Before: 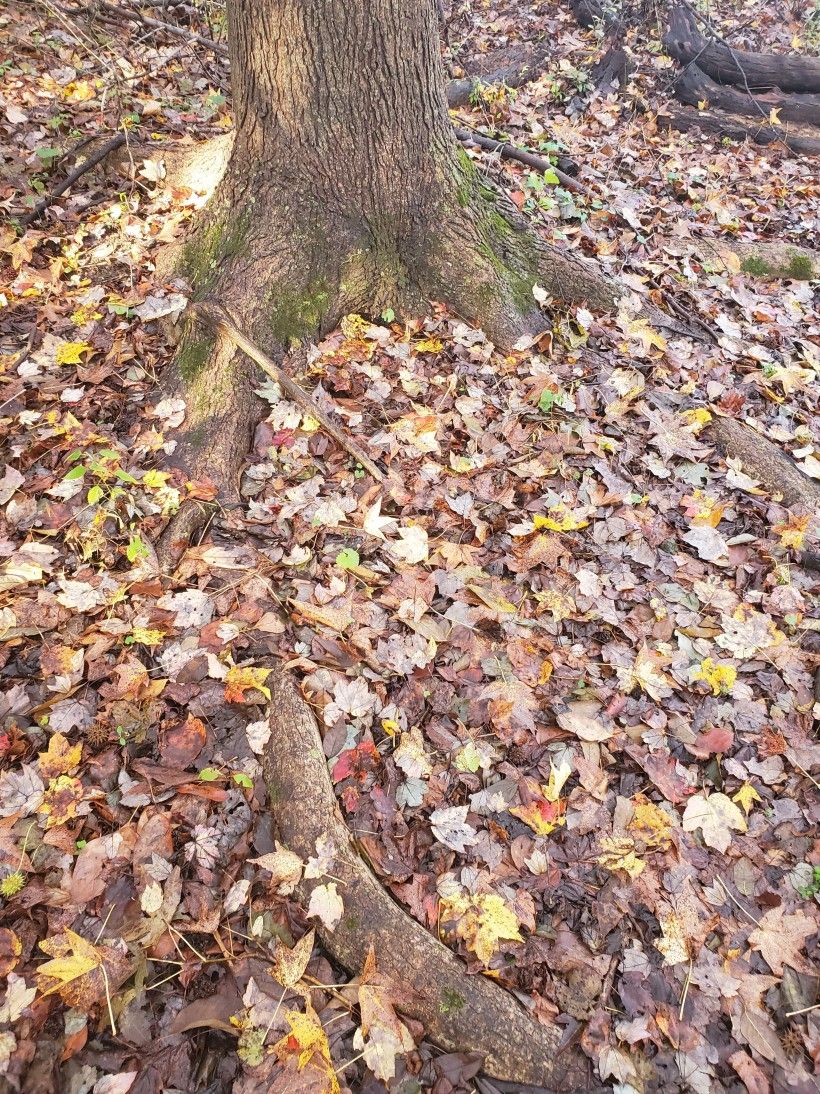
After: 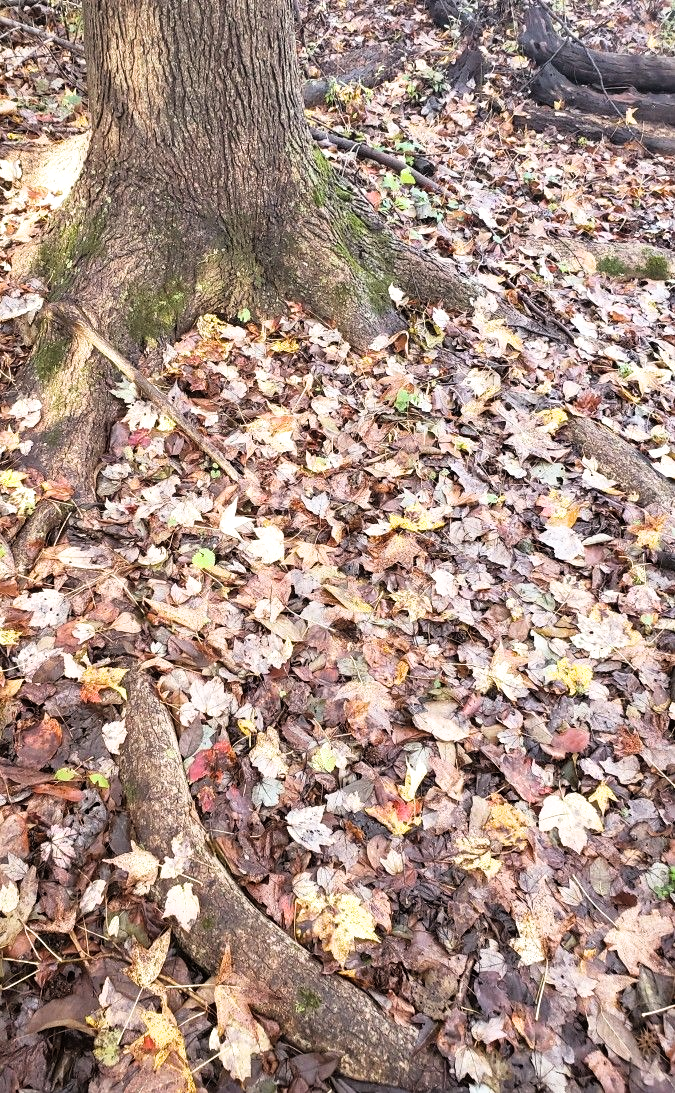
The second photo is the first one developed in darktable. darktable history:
crop: left 17.582%, bottom 0.031%
filmic rgb: white relative exposure 2.34 EV, hardness 6.59
